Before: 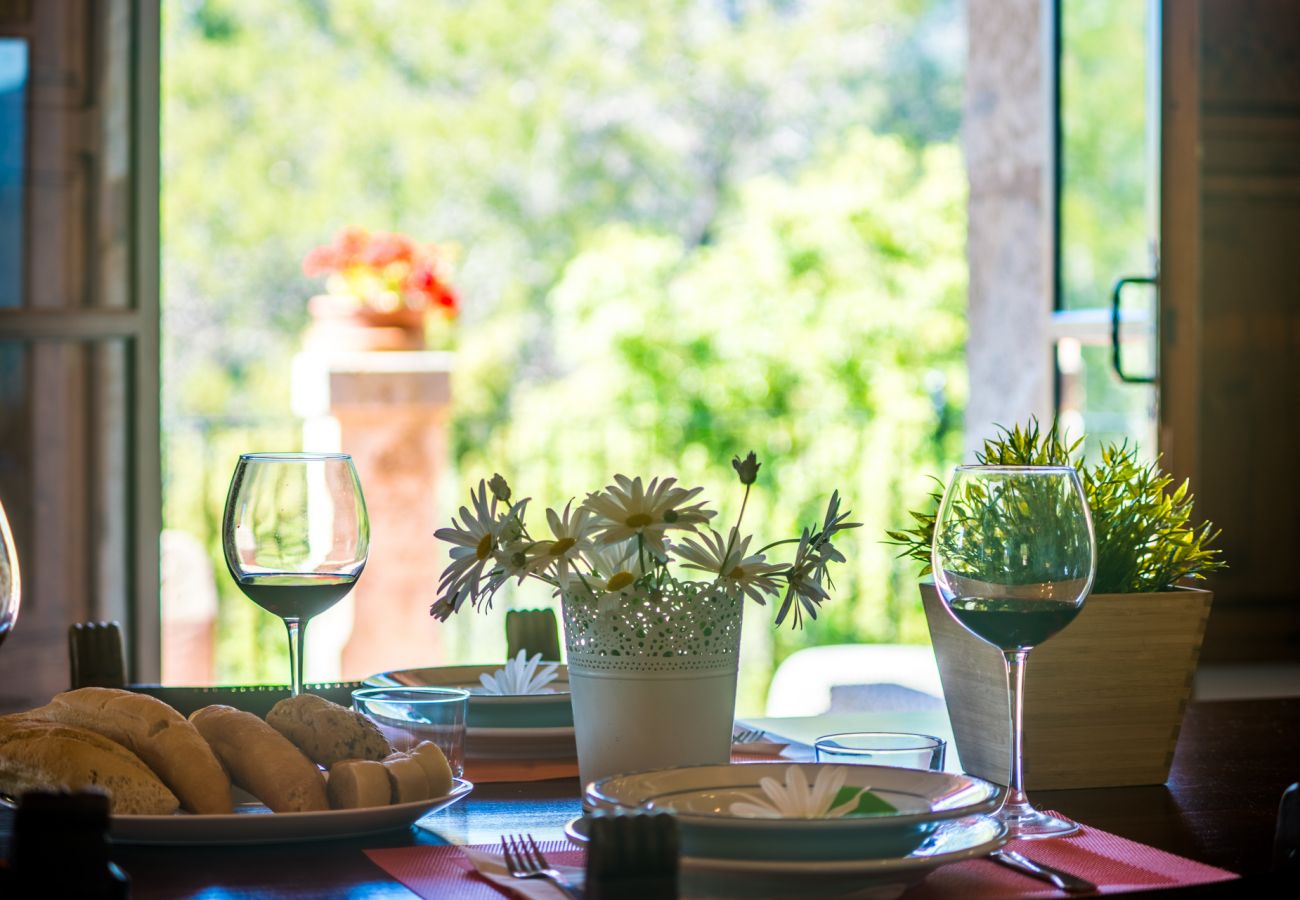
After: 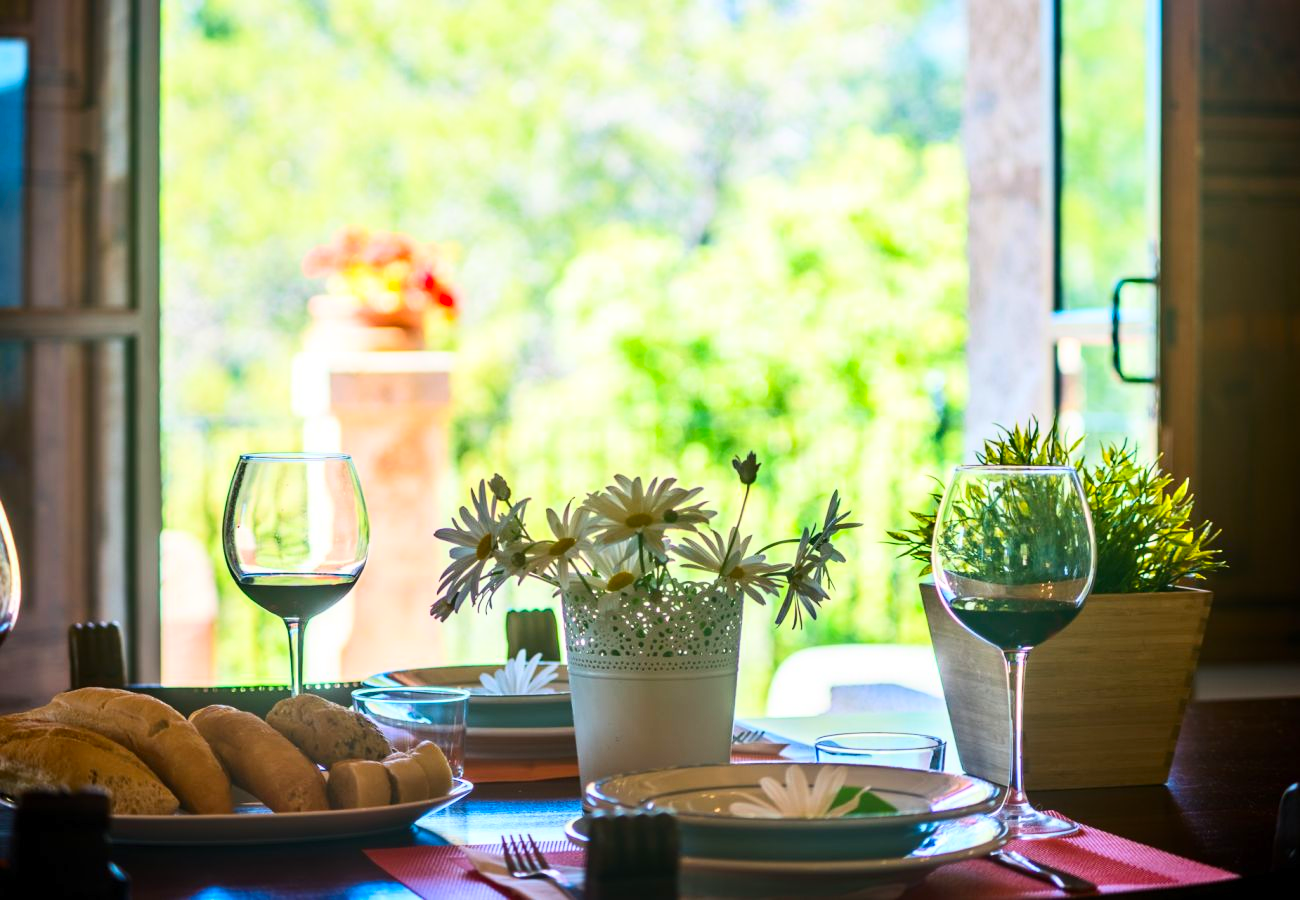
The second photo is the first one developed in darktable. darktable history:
tone equalizer: on, module defaults
contrast brightness saturation: contrast 0.231, brightness 0.108, saturation 0.287
